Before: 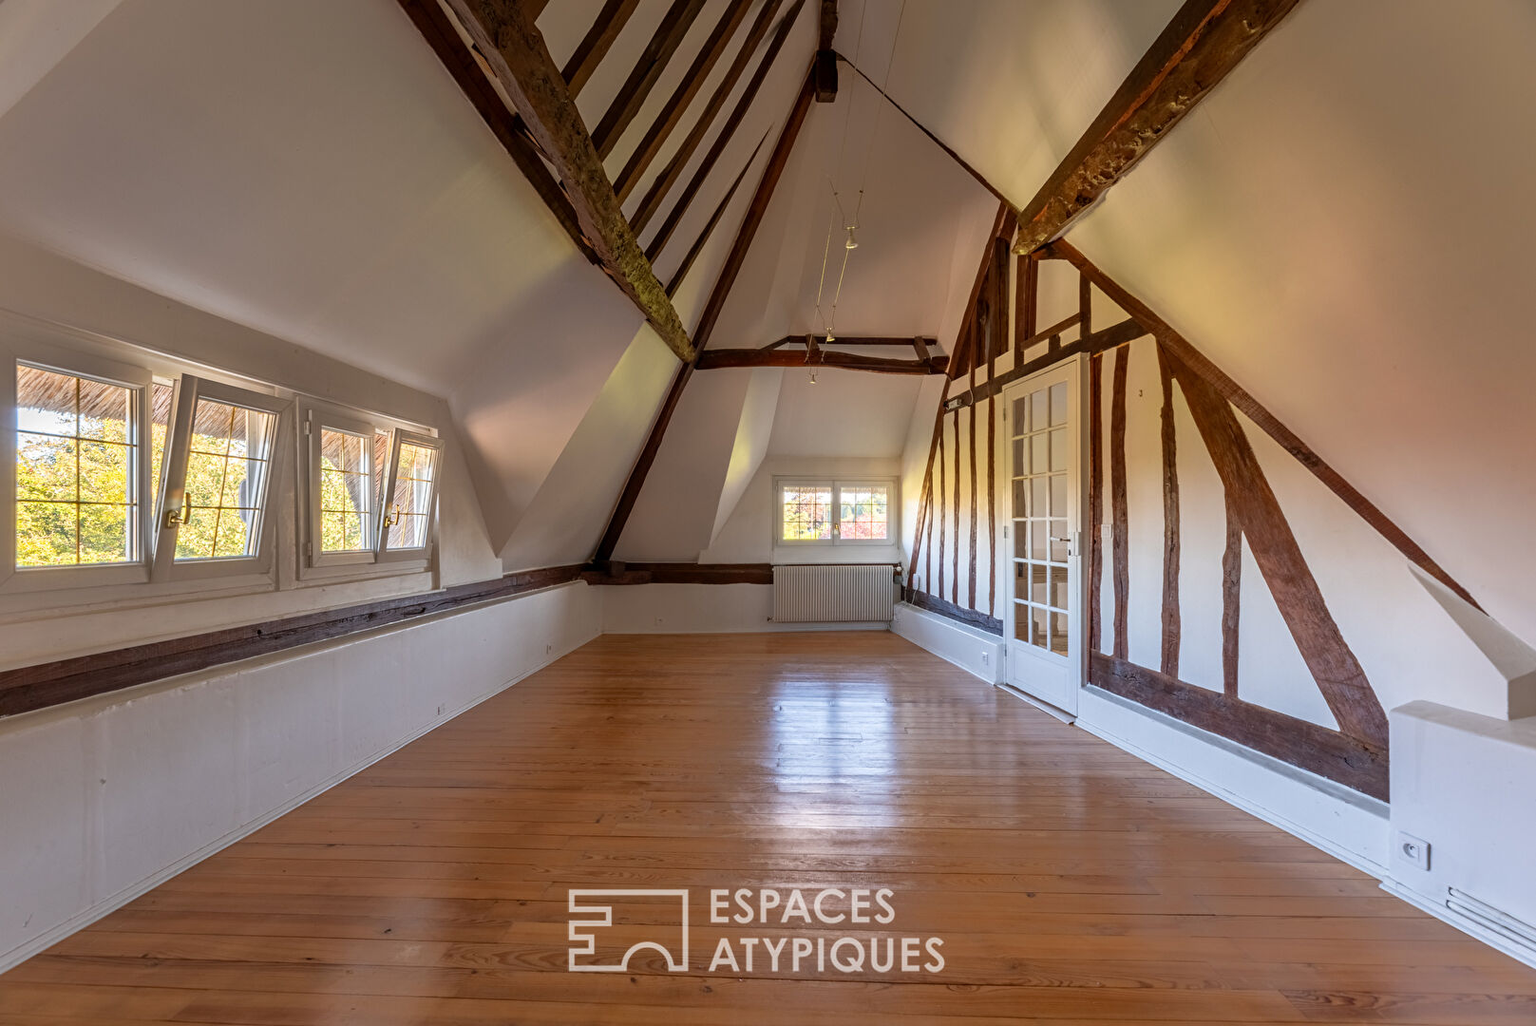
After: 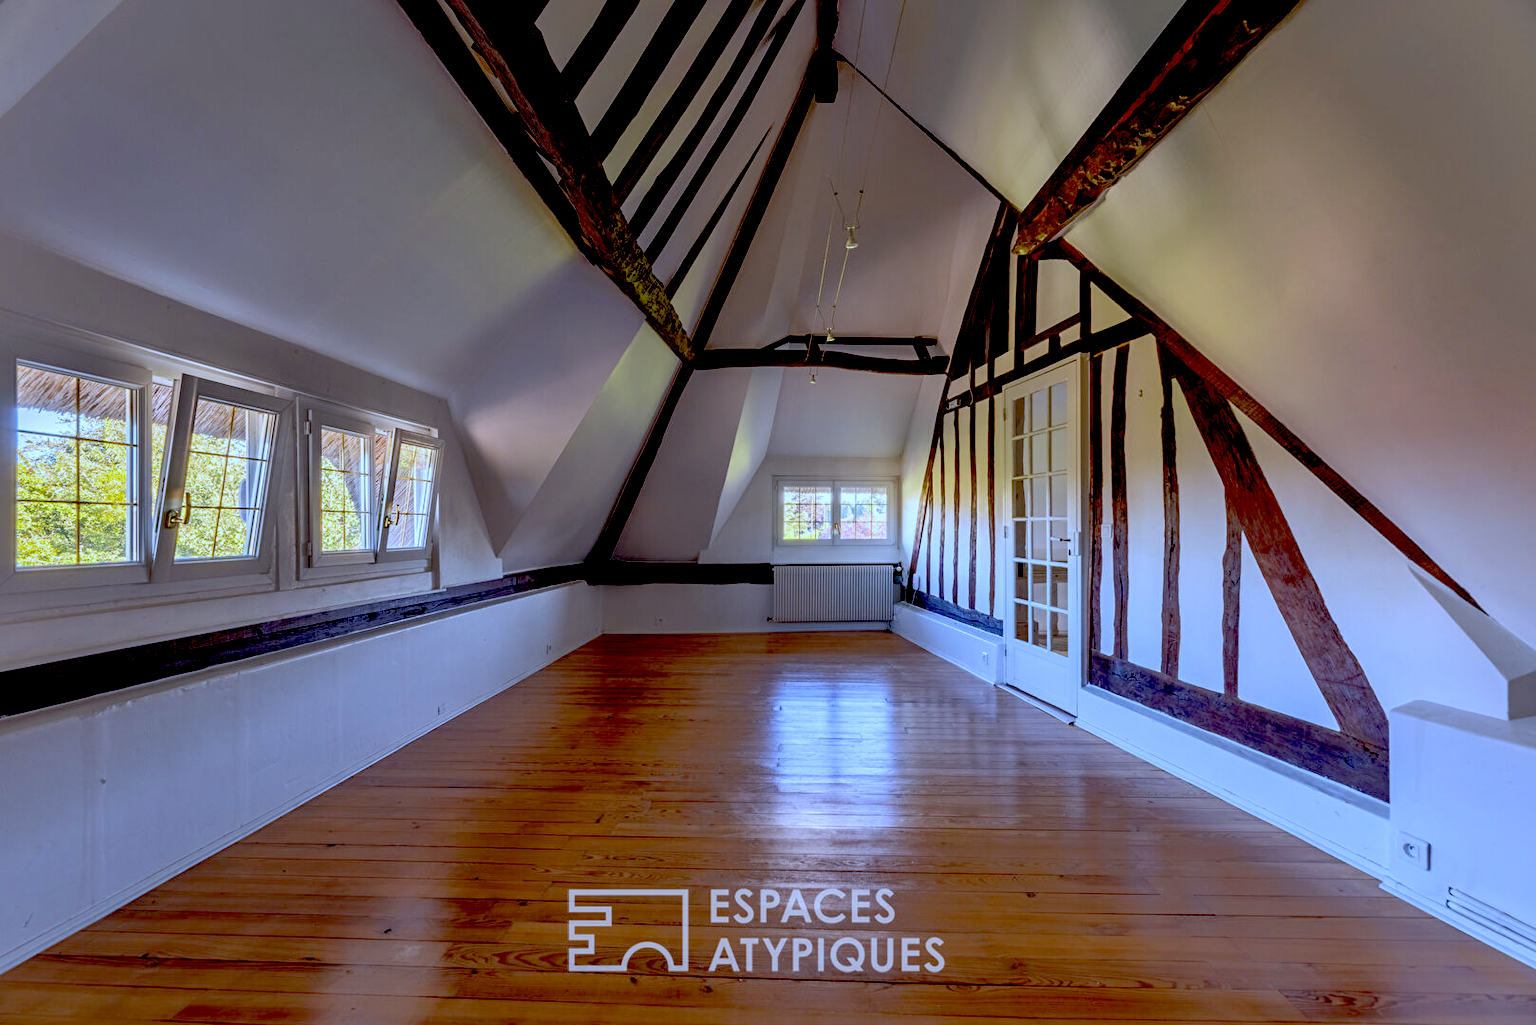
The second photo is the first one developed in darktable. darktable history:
exposure: black level correction 0.047, exposure 0.013 EV, compensate highlight preservation false
shadows and highlights: on, module defaults
white balance: red 0.871, blue 1.249
